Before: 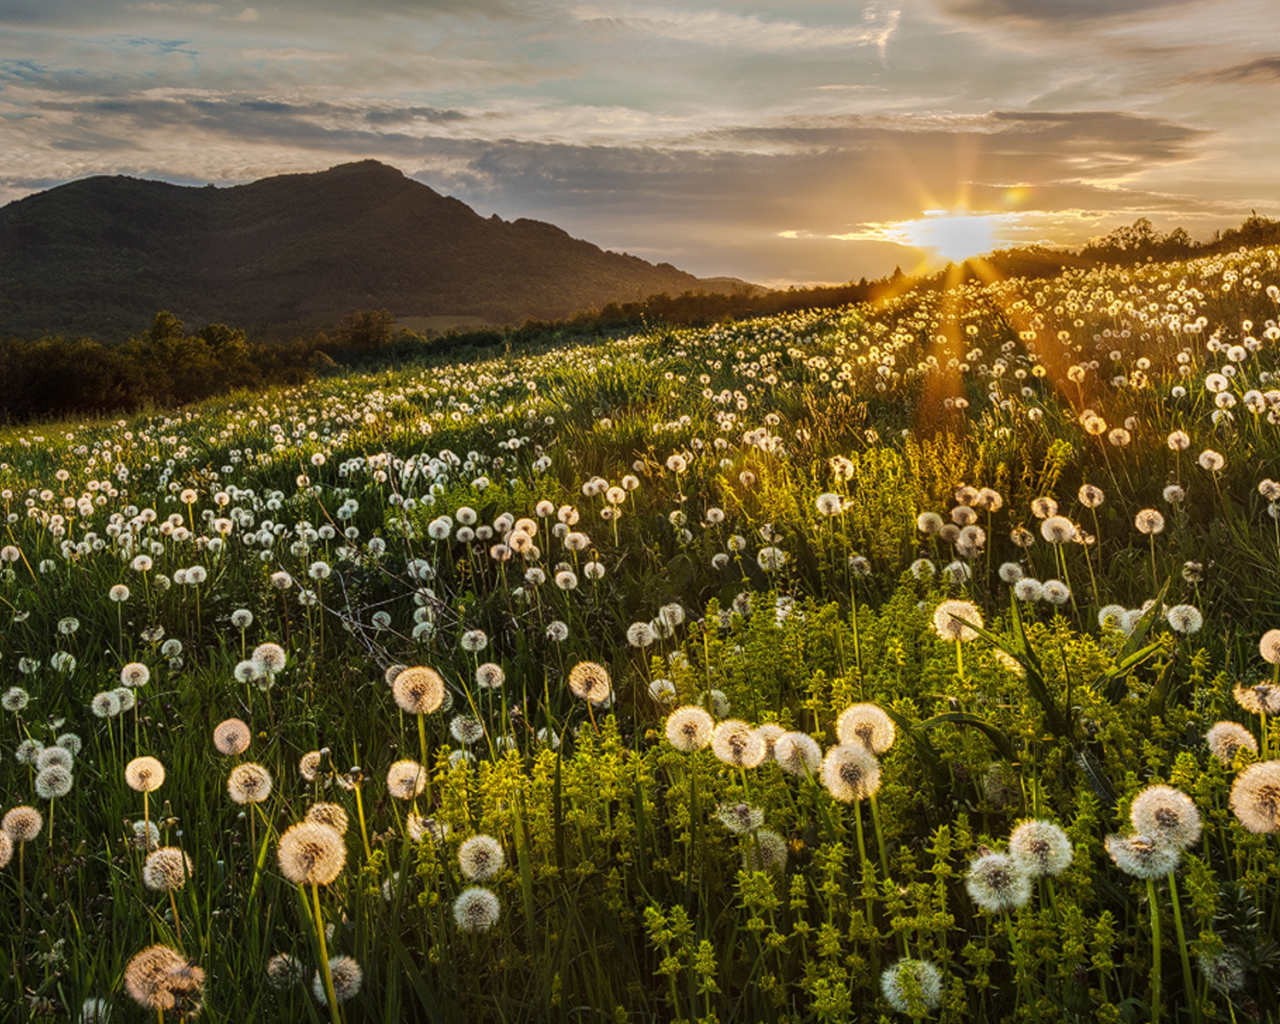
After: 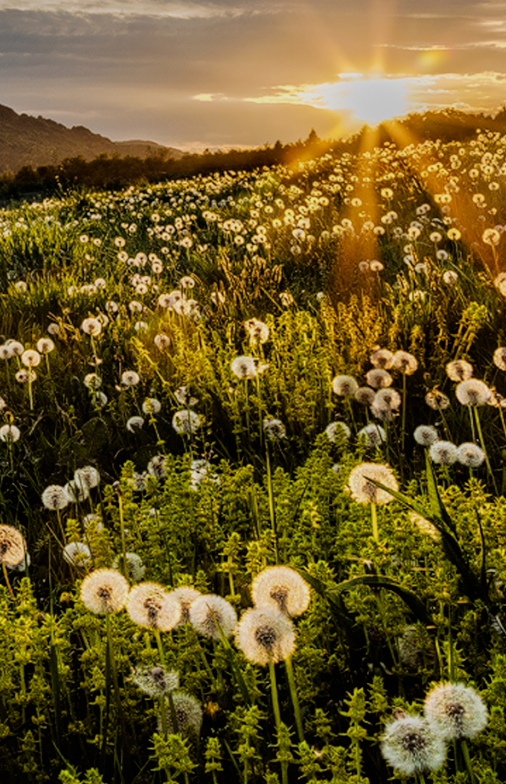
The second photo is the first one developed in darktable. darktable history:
exposure: black level correction 0.005, exposure 0.001 EV, compensate highlight preservation false
crop: left 45.721%, top 13.393%, right 14.118%, bottom 10.01%
filmic rgb: black relative exposure -7.75 EV, white relative exposure 4.4 EV, threshold 3 EV, hardness 3.76, latitude 50%, contrast 1.1, color science v5 (2021), contrast in shadows safe, contrast in highlights safe, enable highlight reconstruction true
